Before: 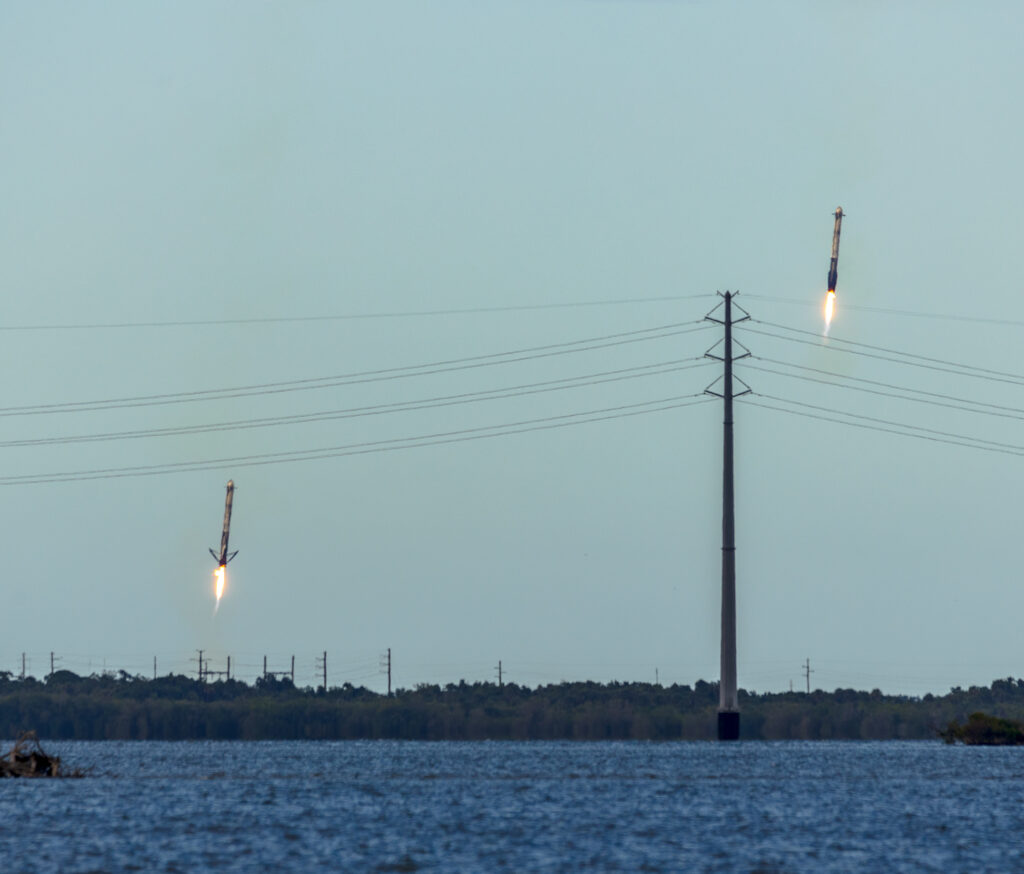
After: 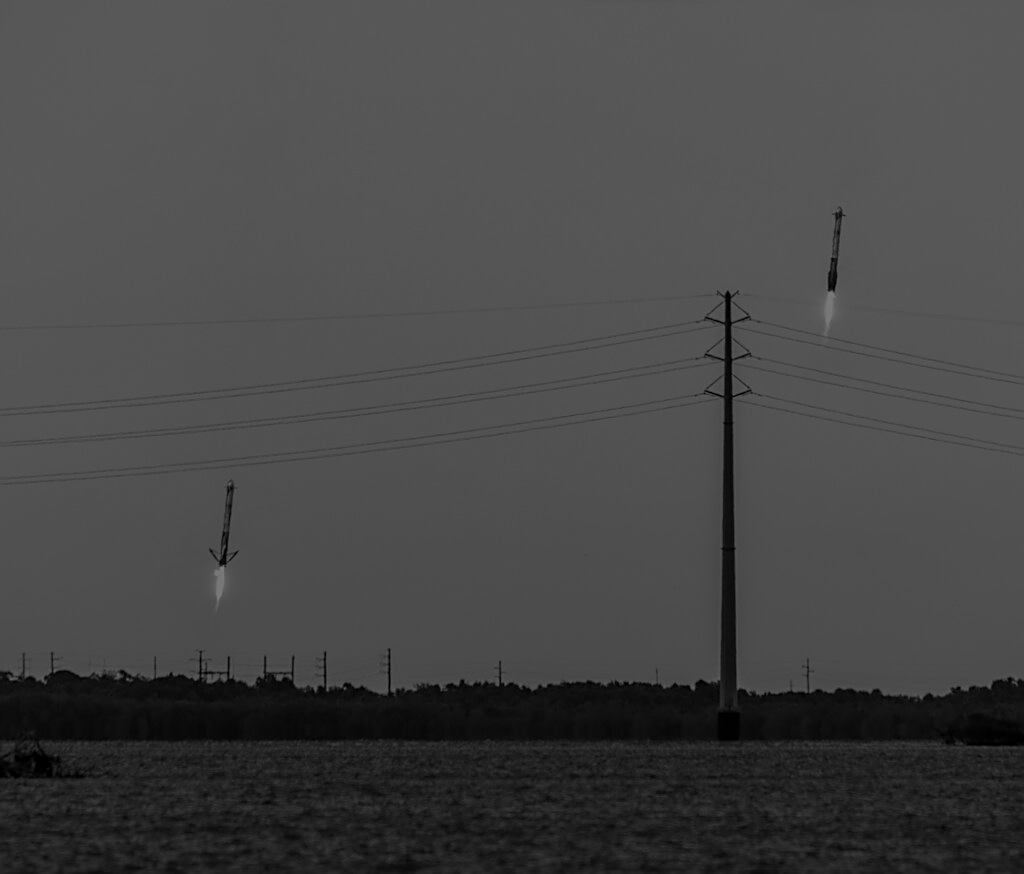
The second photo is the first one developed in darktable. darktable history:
sharpen: on, module defaults
exposure: exposure -2.446 EV, compensate highlight preservation false
monochrome: on, module defaults
